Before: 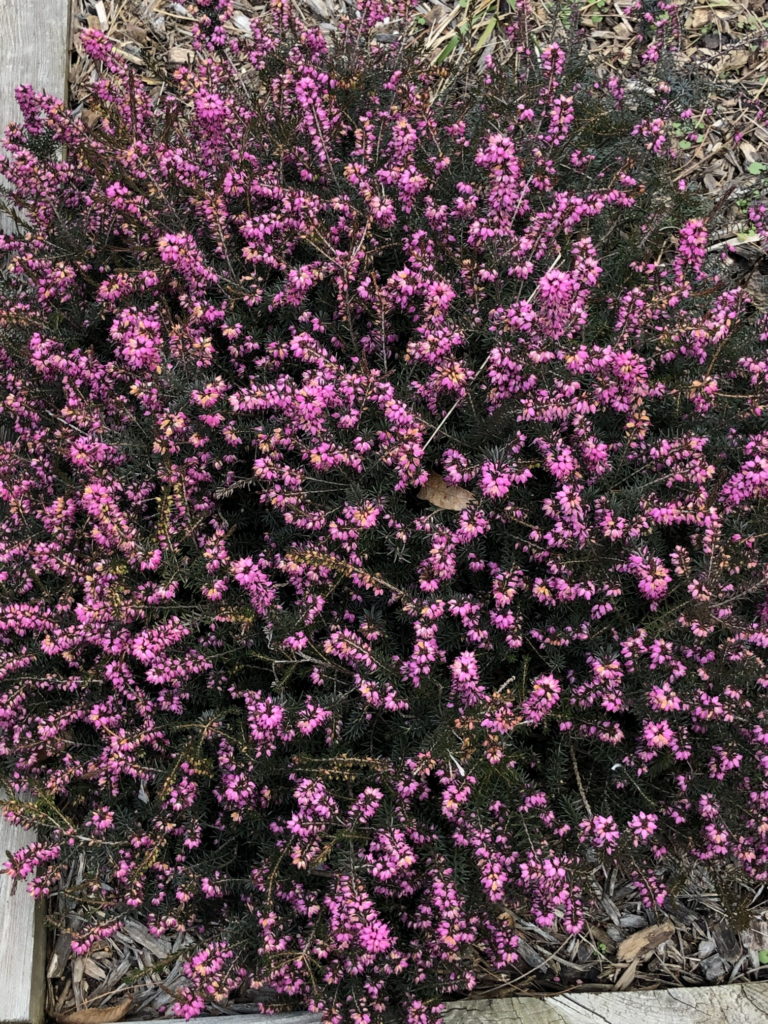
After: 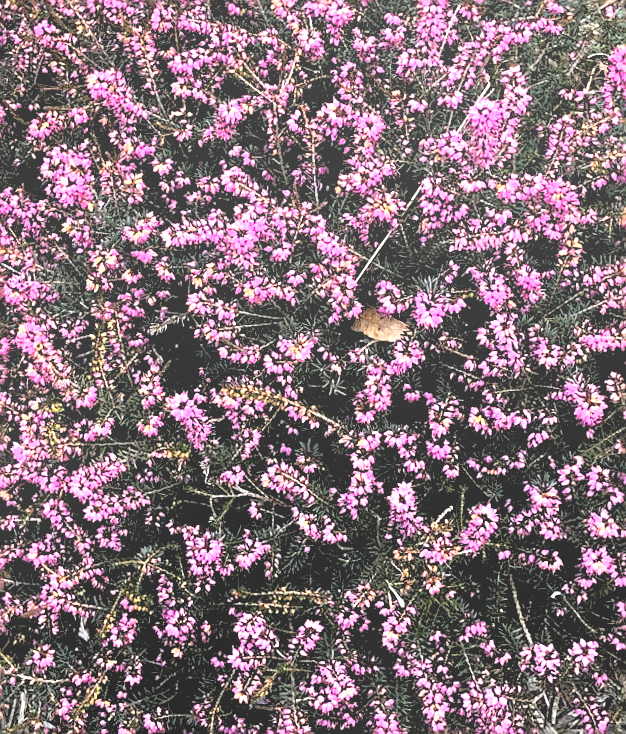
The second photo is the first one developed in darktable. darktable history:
rgb levels: levels [[0.029, 0.461, 0.922], [0, 0.5, 1], [0, 0.5, 1]]
crop: left 9.712%, top 16.928%, right 10.845%, bottom 12.332%
exposure: black level correction 0, exposure 1 EV, compensate highlight preservation false
bloom: on, module defaults
rotate and perspective: rotation -1.17°, automatic cropping off
shadows and highlights: shadows 0, highlights 40
sharpen: amount 0.6
